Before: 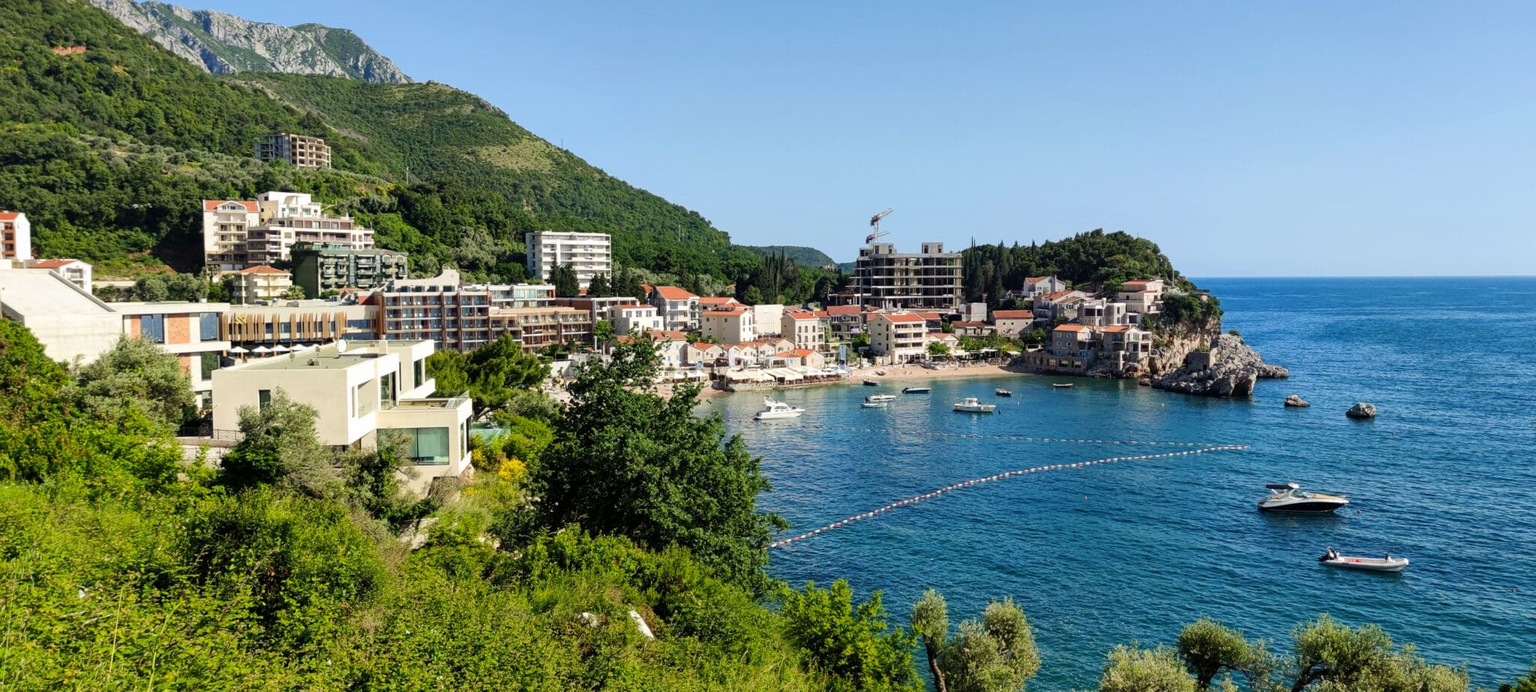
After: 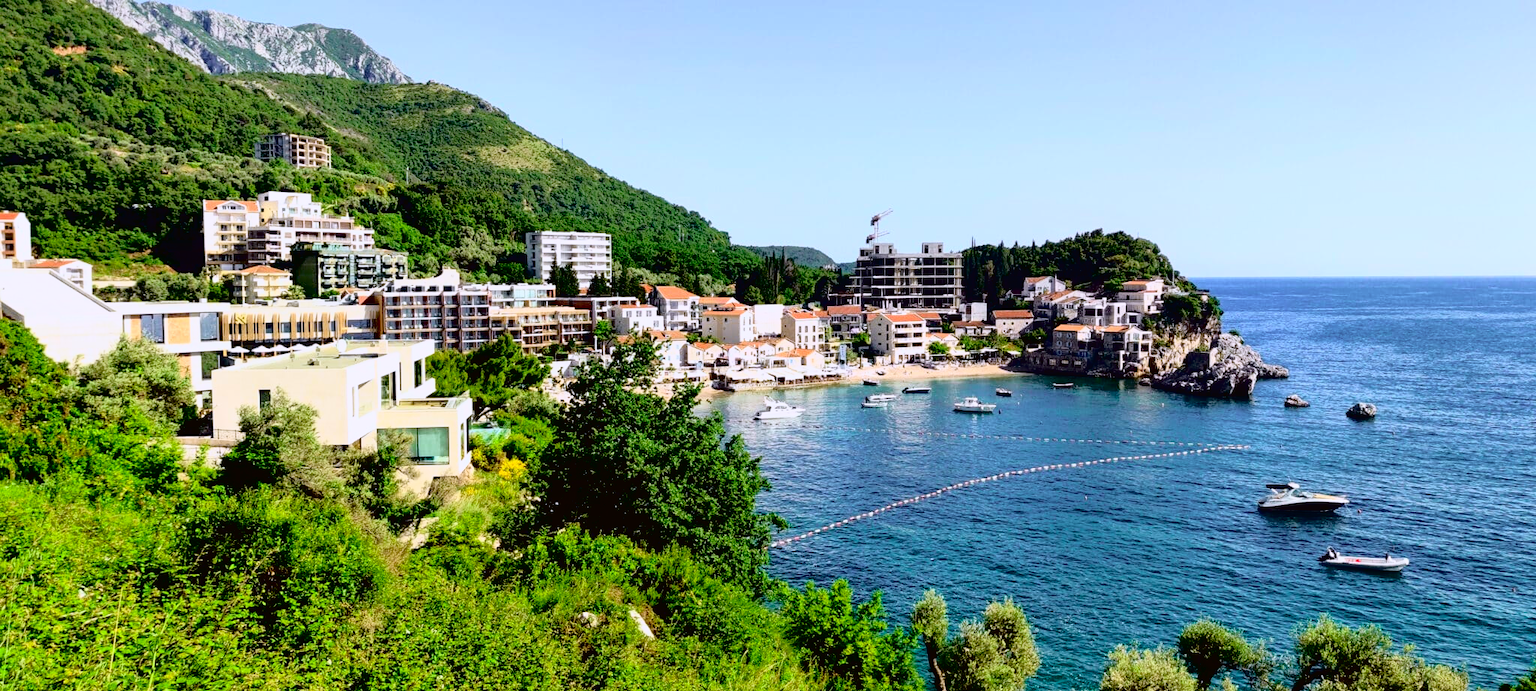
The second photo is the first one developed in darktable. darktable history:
white balance: red 0.967, blue 1.119, emerald 0.756
exposure: black level correction 0.016, exposure -0.009 EV, compensate highlight preservation false
tone curve: curves: ch0 [(0, 0.015) (0.091, 0.055) (0.184, 0.159) (0.304, 0.382) (0.492, 0.579) (0.628, 0.755) (0.832, 0.932) (0.984, 0.963)]; ch1 [(0, 0) (0.34, 0.235) (0.493, 0.5) (0.554, 0.56) (0.764, 0.815) (1, 1)]; ch2 [(0, 0) (0.44, 0.458) (0.476, 0.477) (0.542, 0.586) (0.674, 0.724) (1, 1)], color space Lab, independent channels, preserve colors none
